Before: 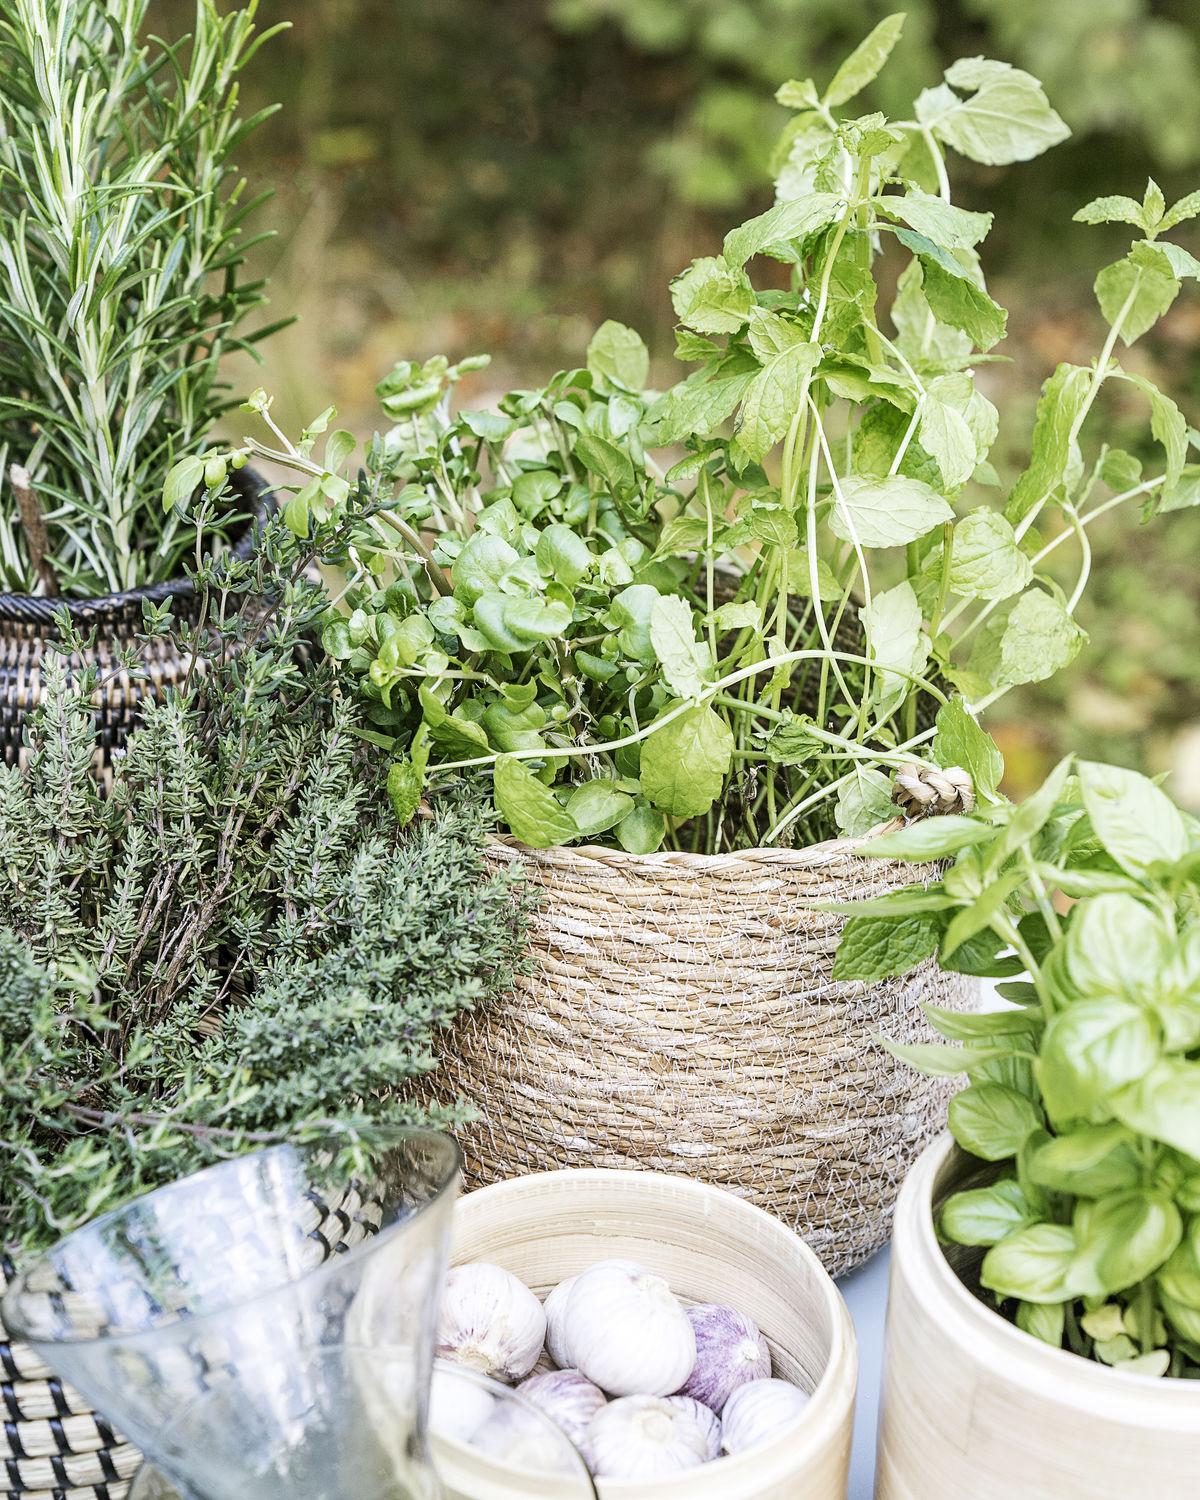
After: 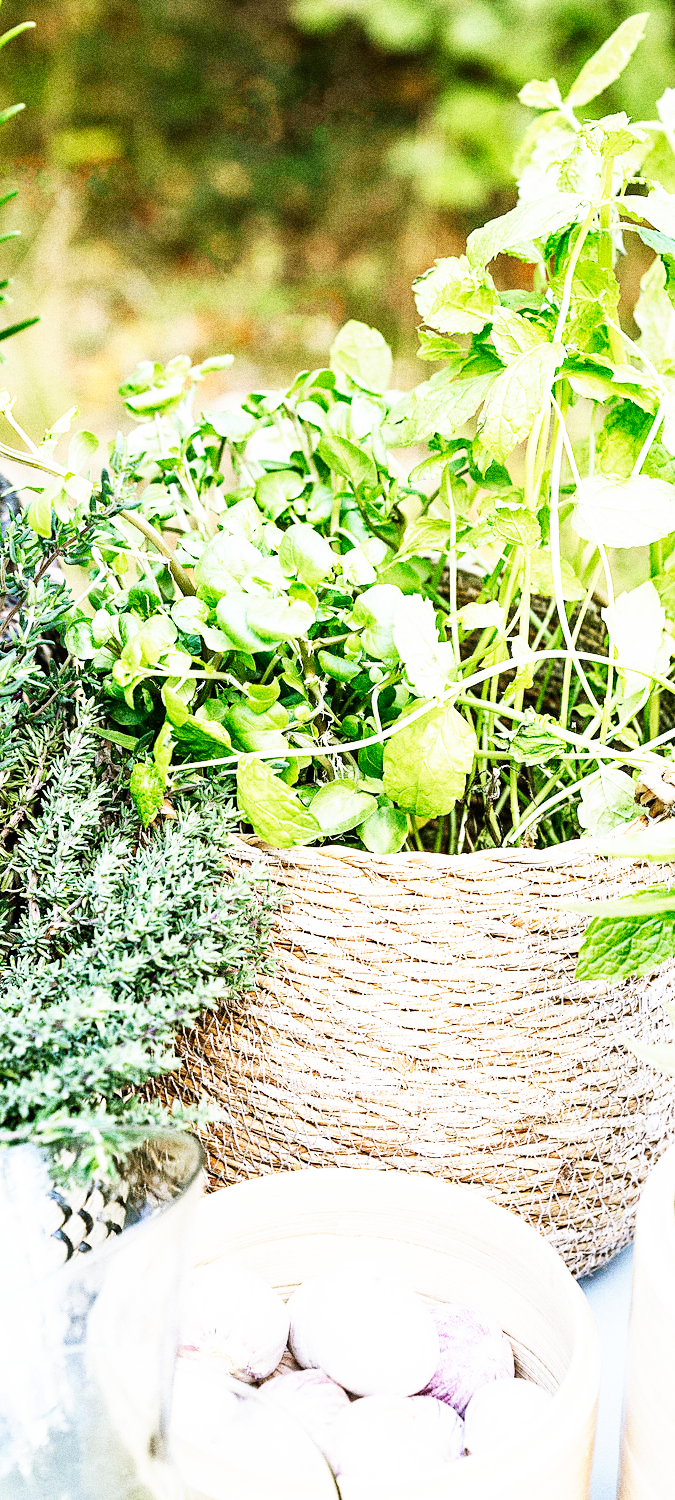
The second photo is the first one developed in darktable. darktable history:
crop: left 21.496%, right 22.254%
grain: strength 49.07%
base curve: curves: ch0 [(0, 0) (0.007, 0.004) (0.027, 0.03) (0.046, 0.07) (0.207, 0.54) (0.442, 0.872) (0.673, 0.972) (1, 1)], preserve colors none
